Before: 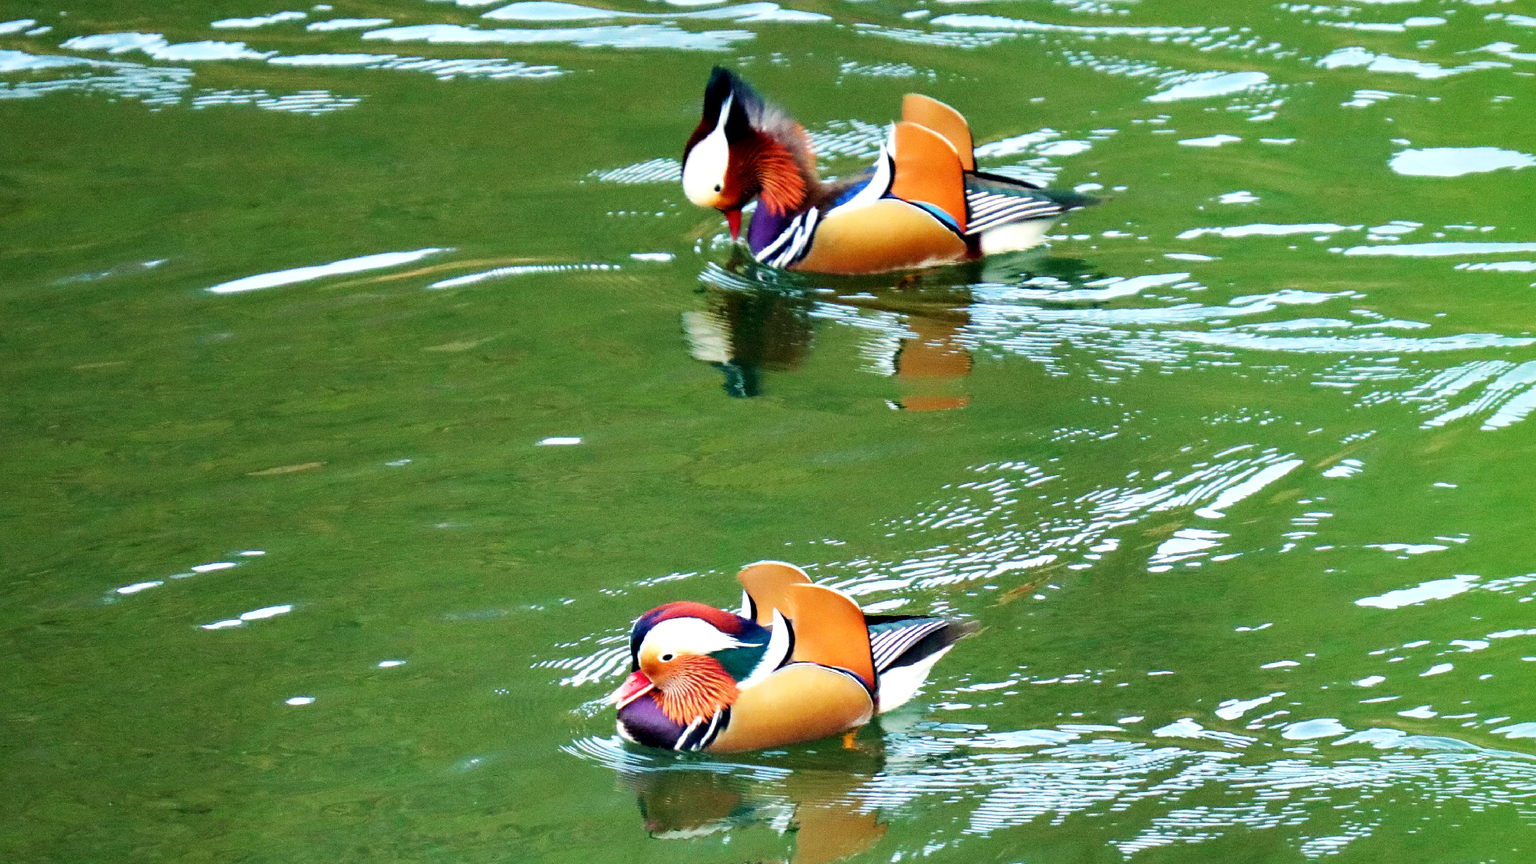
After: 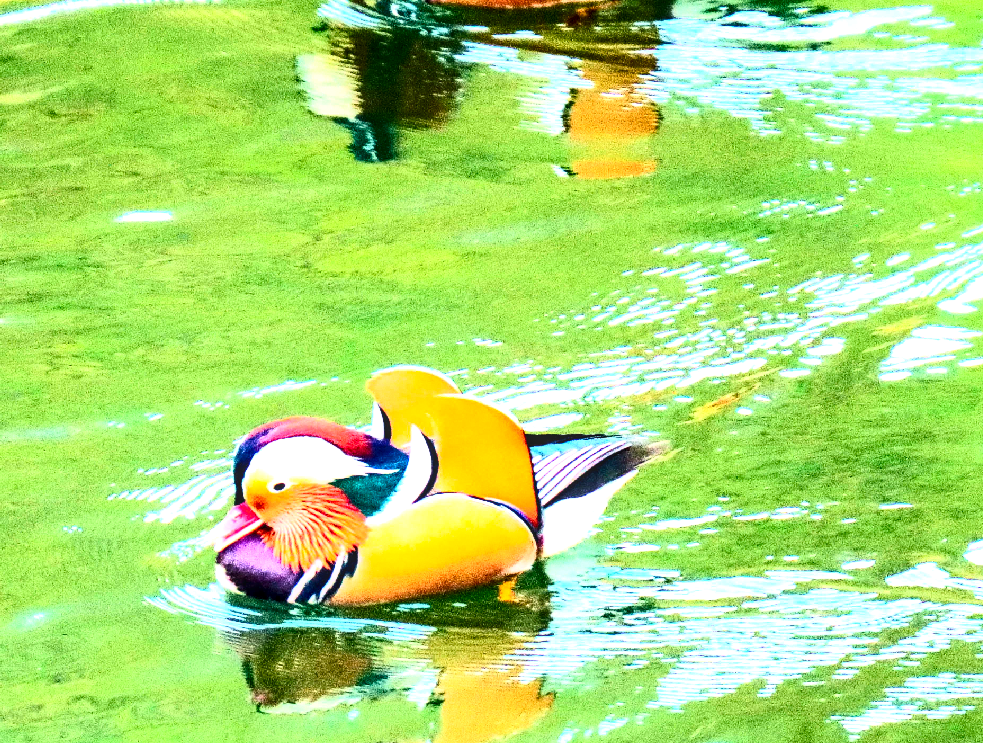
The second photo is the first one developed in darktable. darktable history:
color balance rgb: highlights gain › chroma 1.507%, highlights gain › hue 307.52°, perceptual saturation grading › global saturation 14.773%, perceptual brilliance grading › global brilliance 10.272%, global vibrance 20%
contrast brightness saturation: contrast 0.609, brightness 0.353, saturation 0.136
local contrast: detail 150%
exposure: black level correction -0.002, exposure 0.538 EV, compensate highlight preservation false
crop and rotate: left 28.92%, top 31.185%, right 19.861%
